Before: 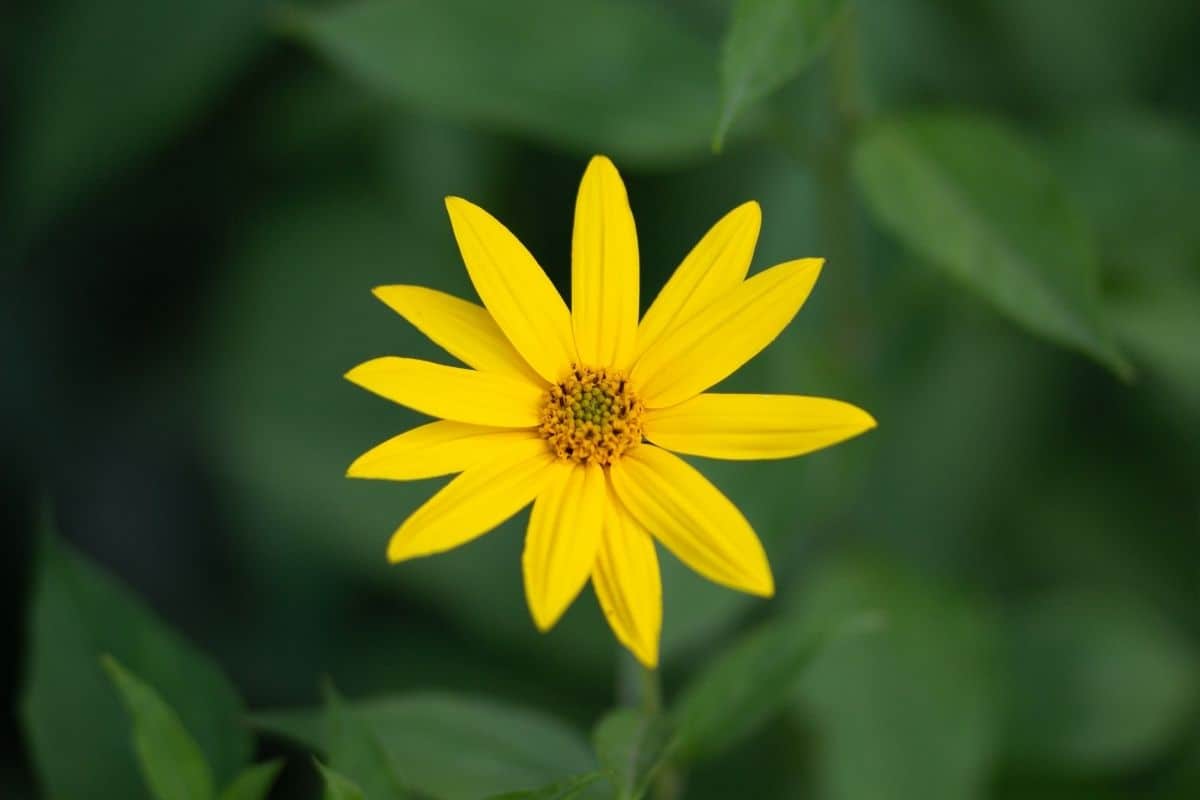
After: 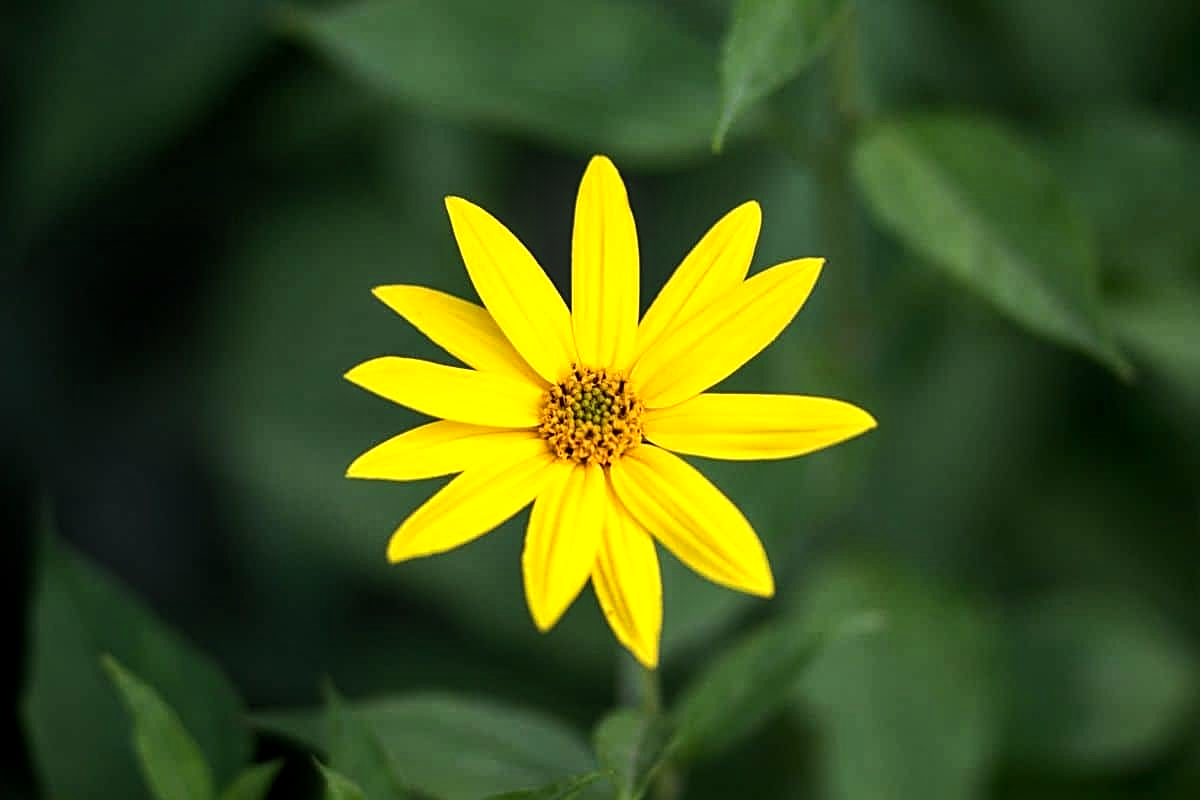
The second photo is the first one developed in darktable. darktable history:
local contrast: on, module defaults
tone equalizer: -8 EV -0.75 EV, -7 EV -0.7 EV, -6 EV -0.6 EV, -5 EV -0.4 EV, -3 EV 0.4 EV, -2 EV 0.6 EV, -1 EV 0.7 EV, +0 EV 0.75 EV, edges refinement/feathering 500, mask exposure compensation -1.57 EV, preserve details no
sharpen: on, module defaults
